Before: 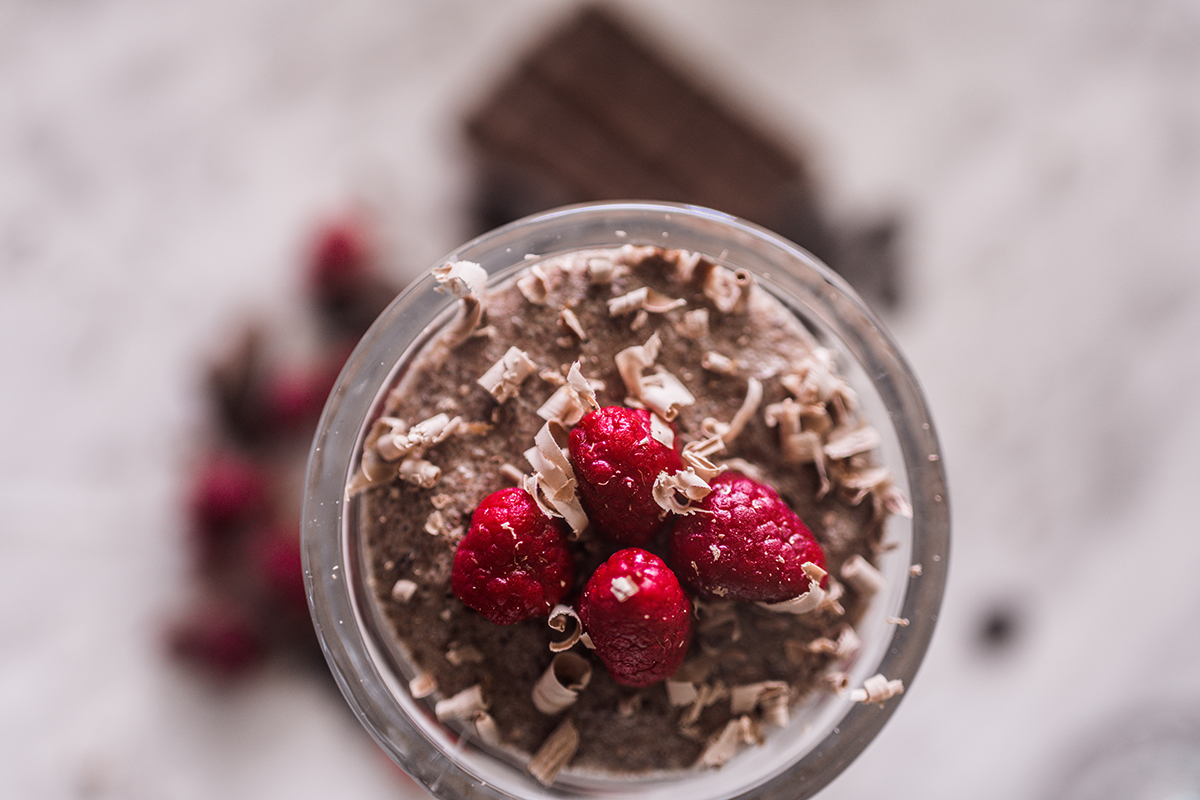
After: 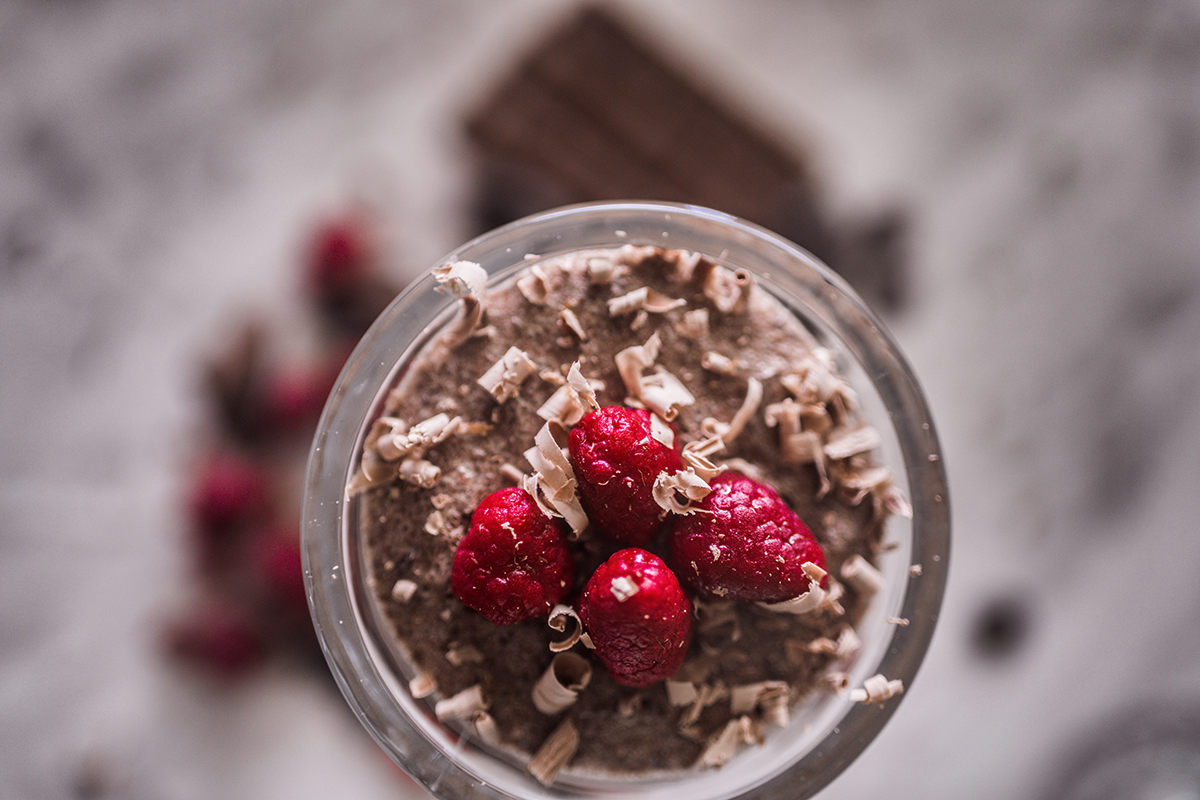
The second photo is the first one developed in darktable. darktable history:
shadows and highlights: shadows 20.88, highlights -82.85, soften with gaussian
